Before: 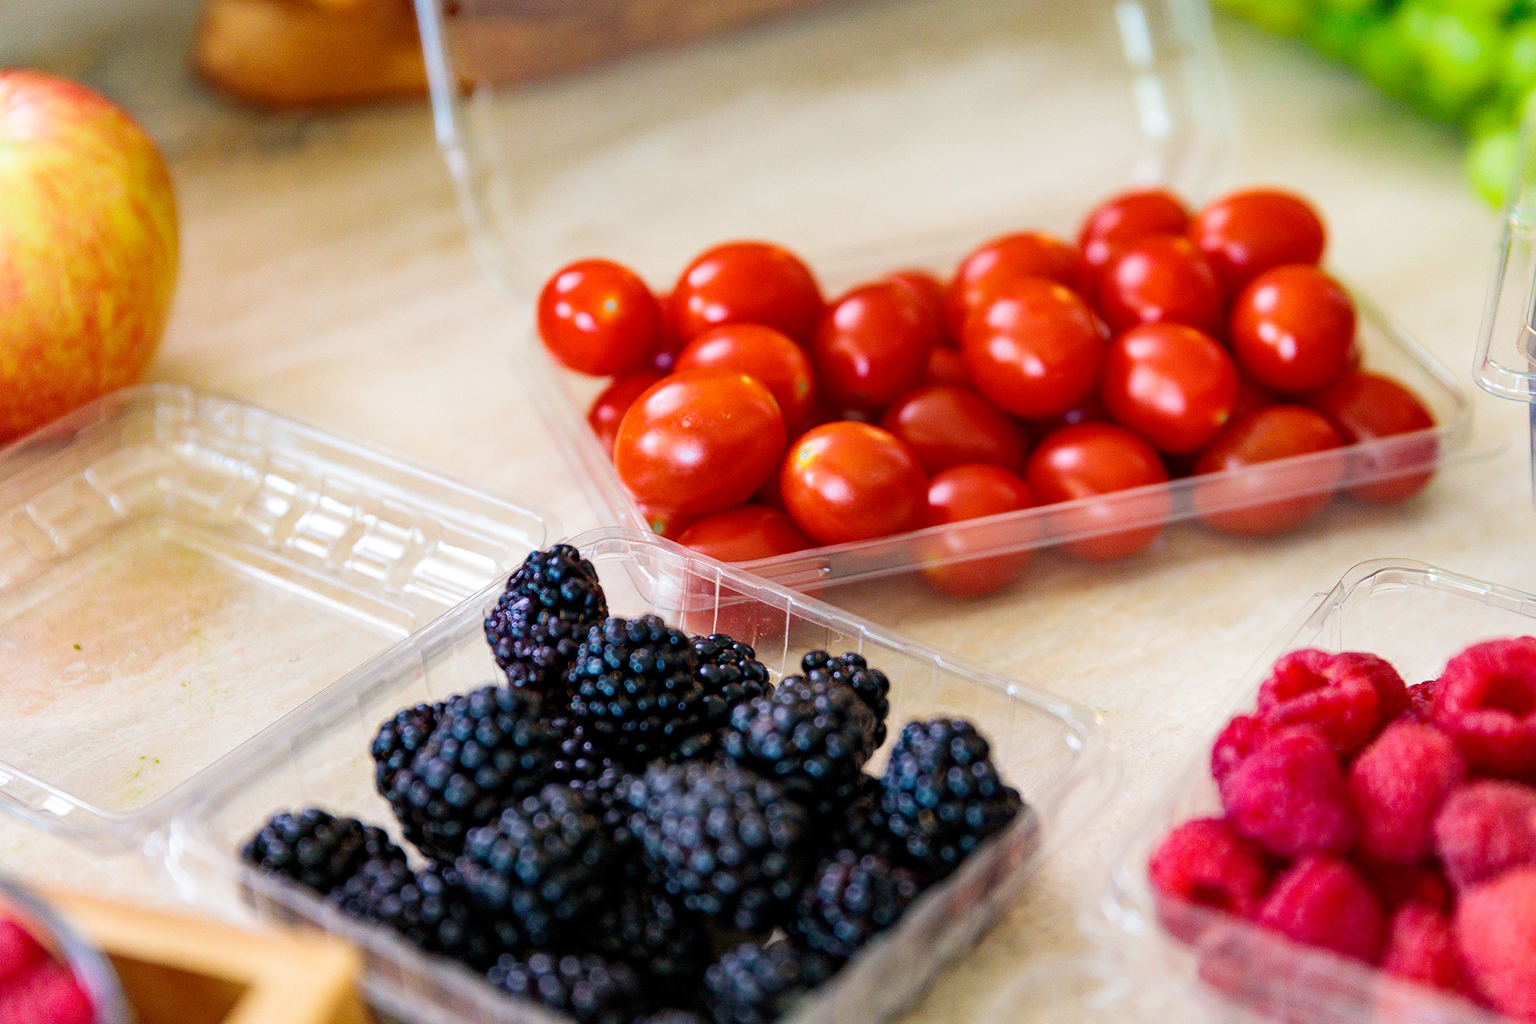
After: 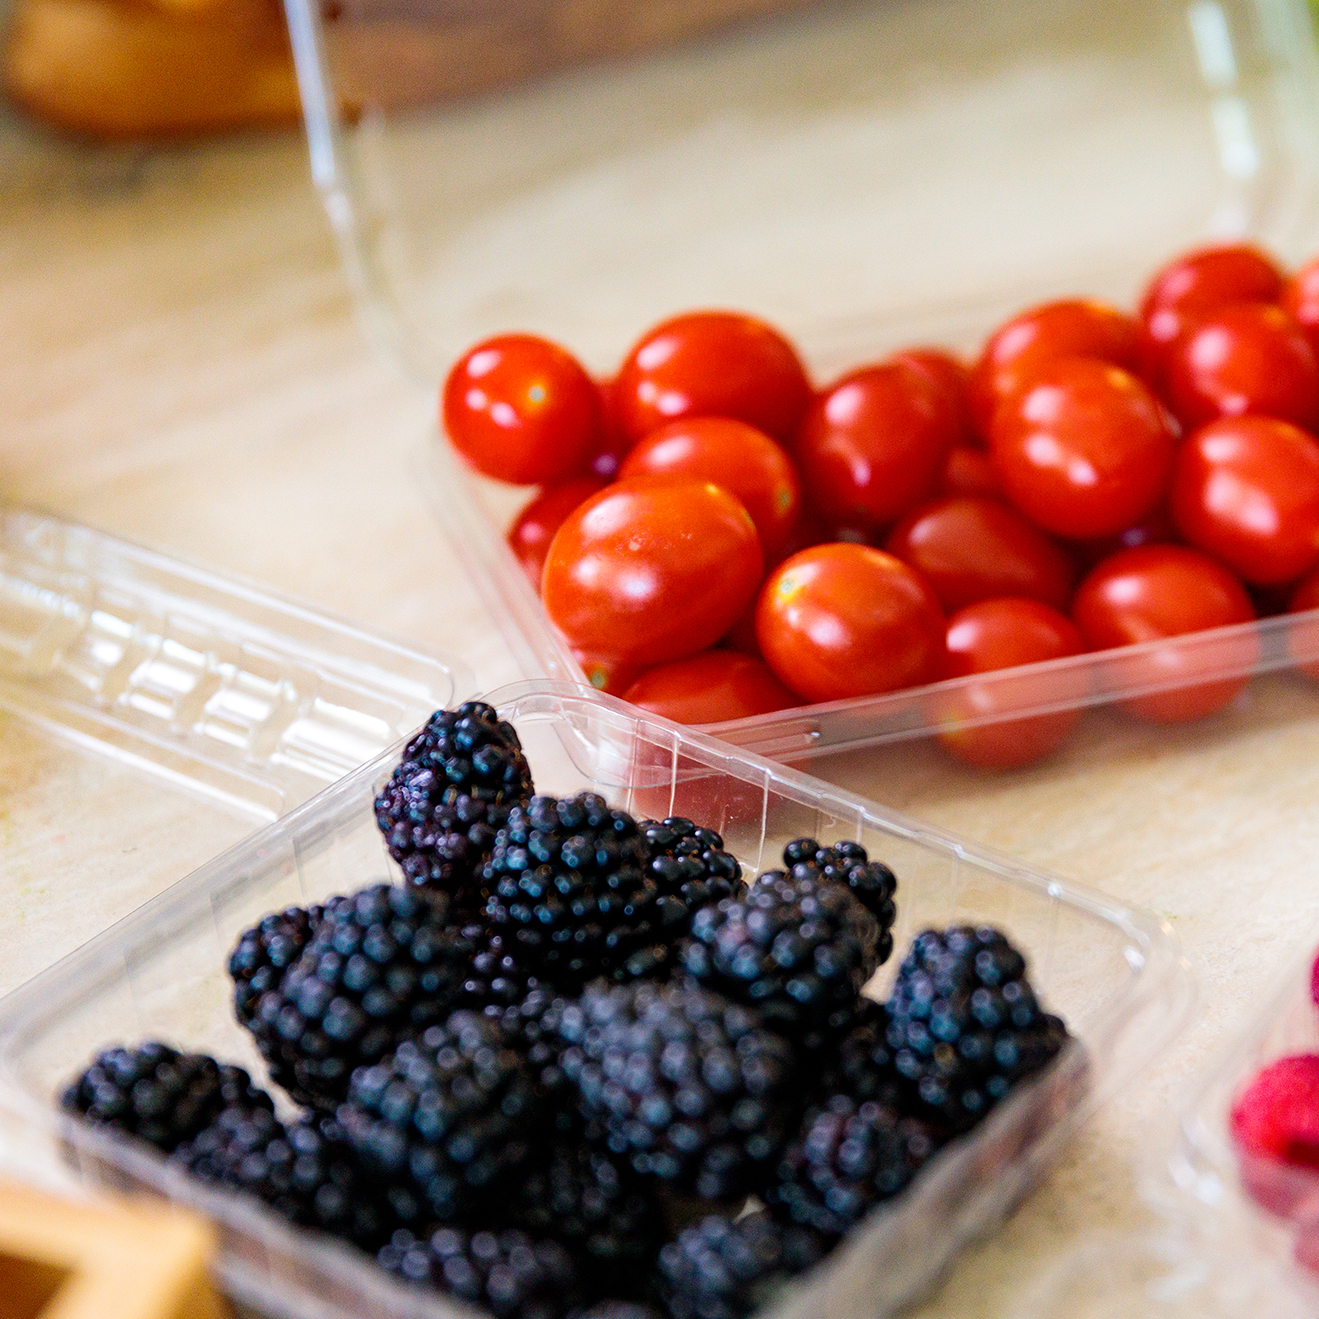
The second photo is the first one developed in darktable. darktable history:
crop and rotate: left 12.648%, right 20.685%
tone equalizer: on, module defaults
